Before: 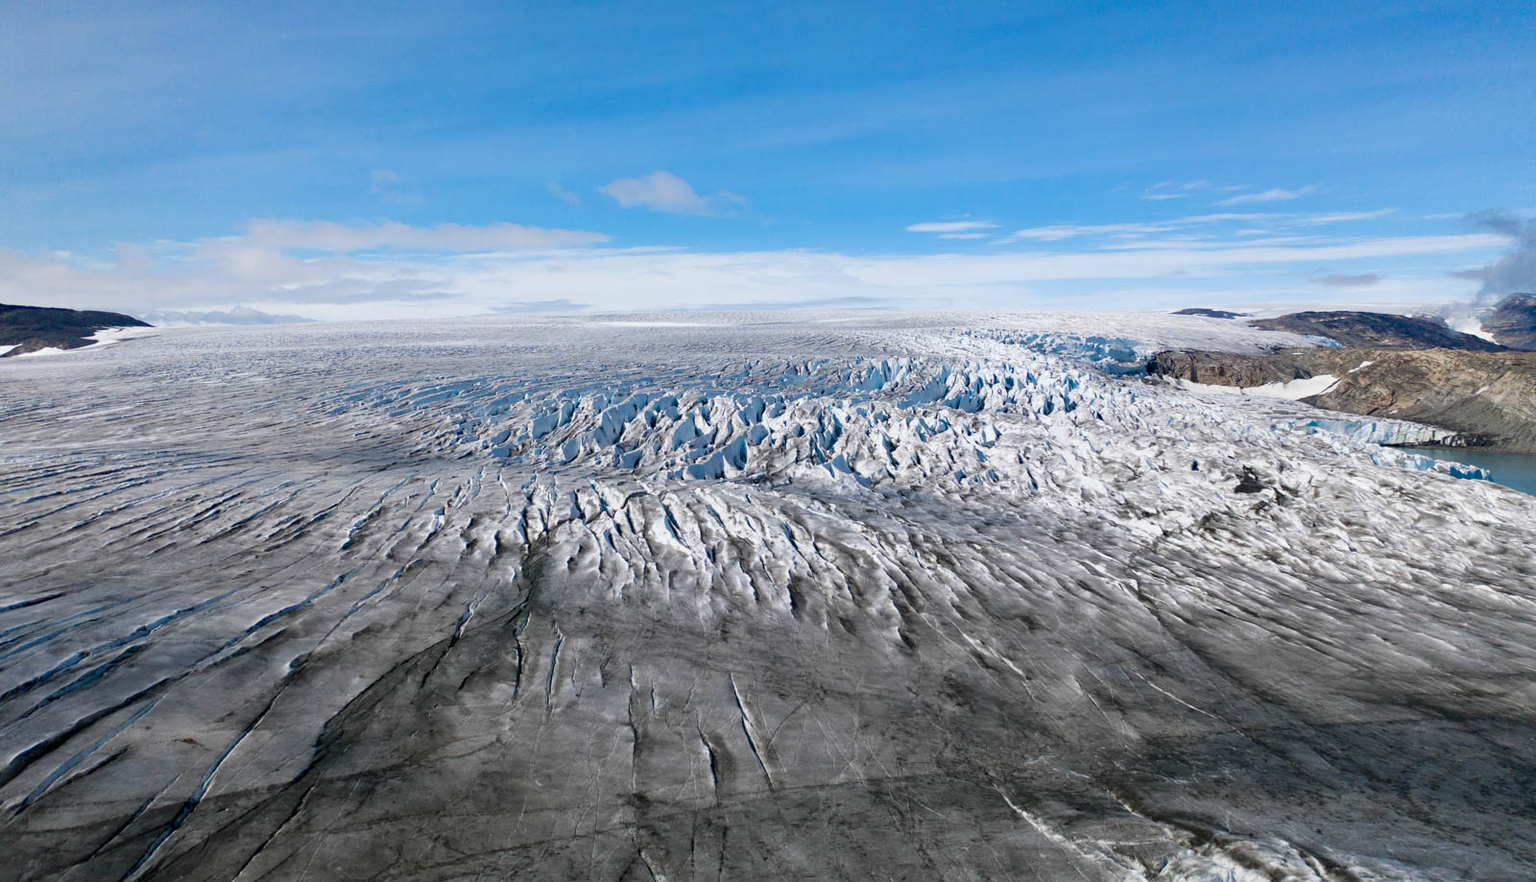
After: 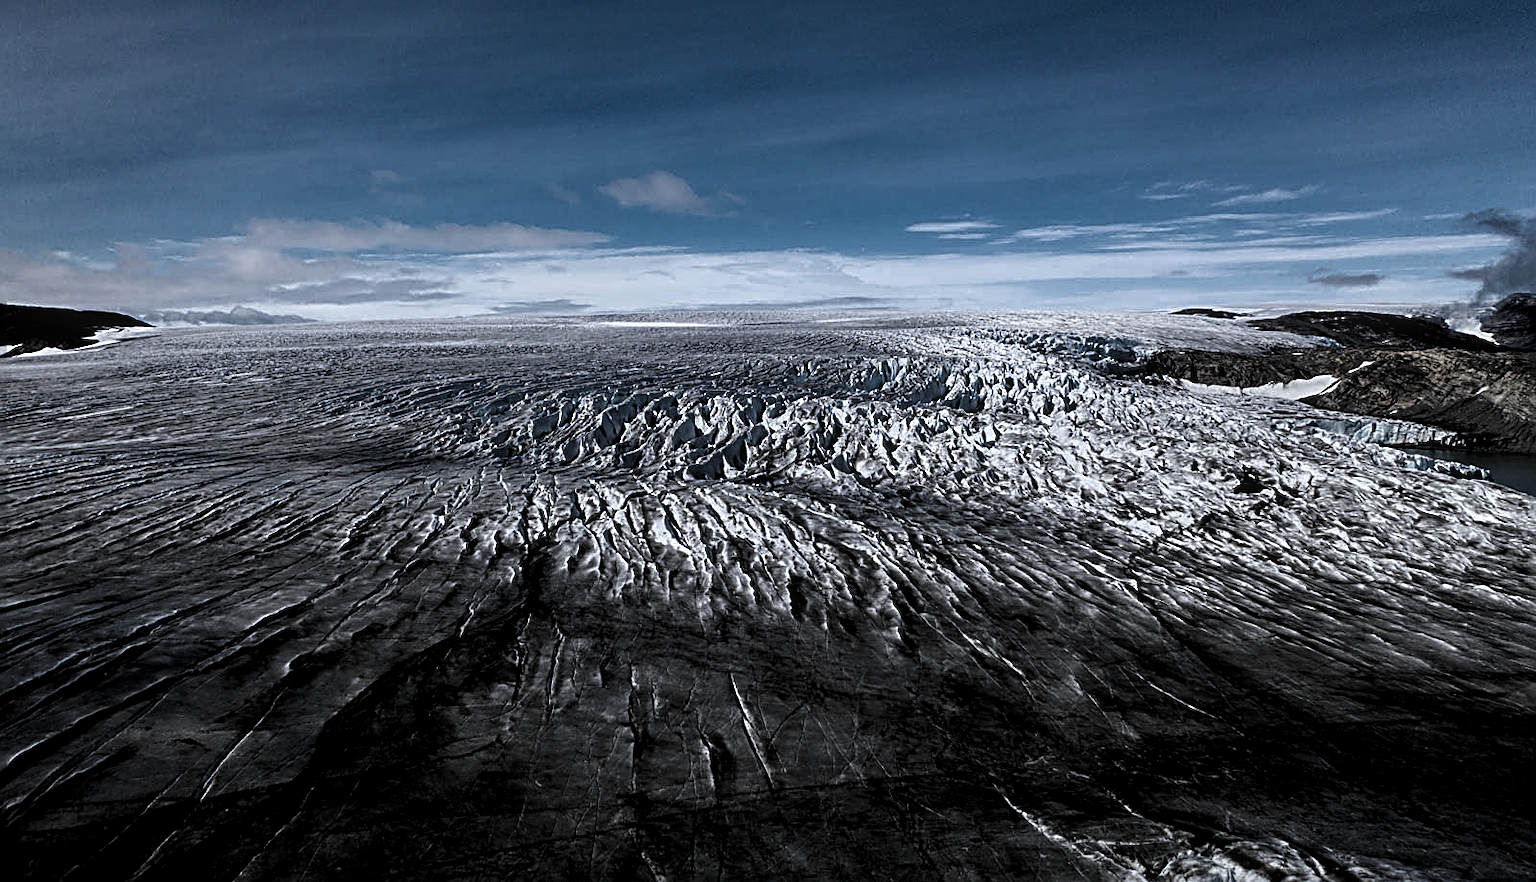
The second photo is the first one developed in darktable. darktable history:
sharpen: radius 2.676, amount 0.669
levels: mode automatic, black 8.58%, gray 59.42%, levels [0, 0.445, 1]
local contrast: on, module defaults
white balance: red 0.974, blue 1.044
shadows and highlights: shadows -12.5, white point adjustment 4, highlights 28.33
